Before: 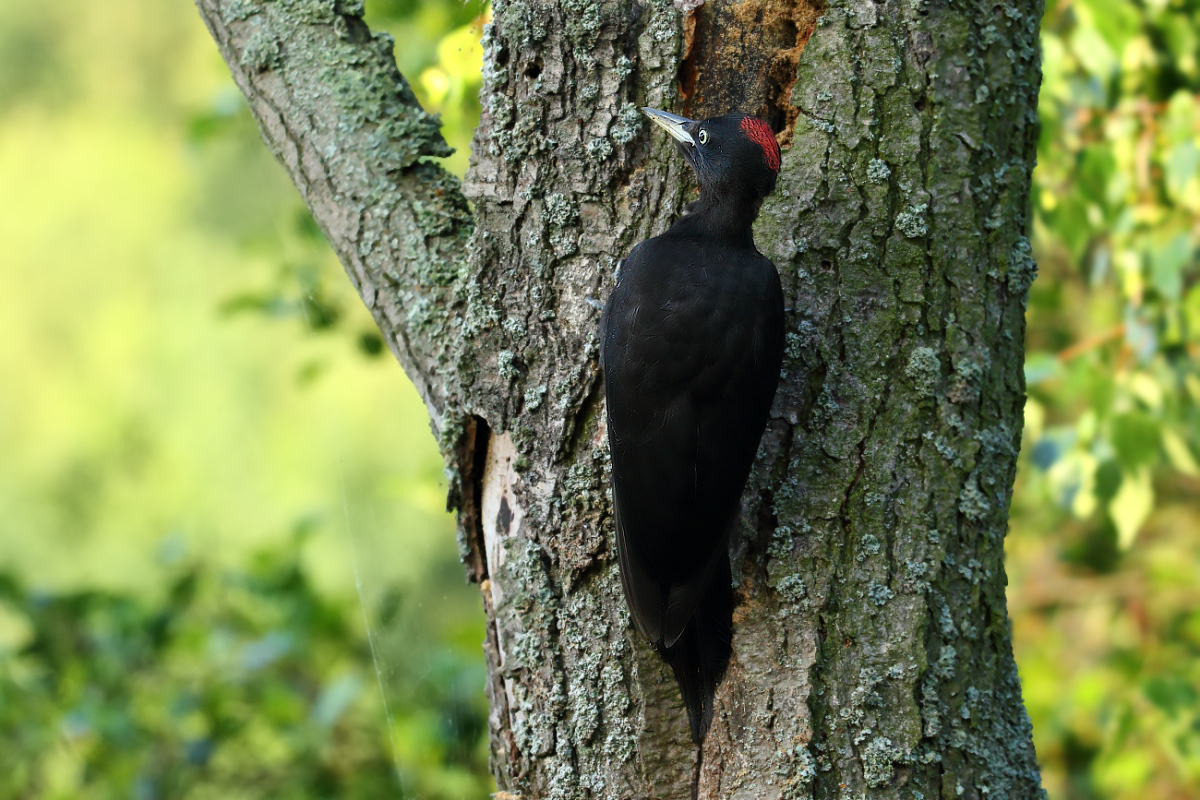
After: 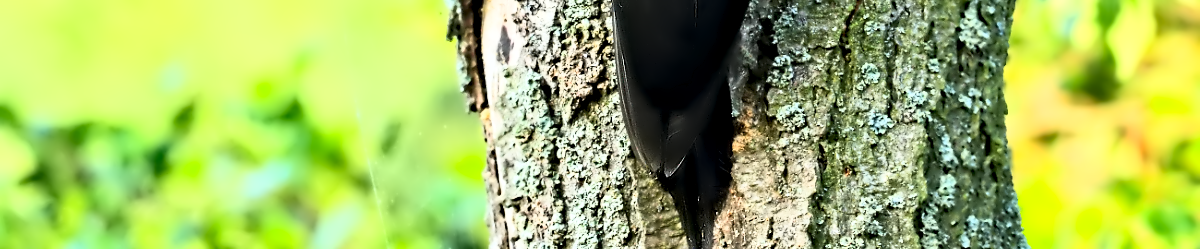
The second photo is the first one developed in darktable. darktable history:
exposure: black level correction 0.001, exposure 0.5 EV, compensate exposure bias true, compensate highlight preservation false
base curve: curves: ch0 [(0, 0) (0.088, 0.125) (0.176, 0.251) (0.354, 0.501) (0.613, 0.749) (1, 0.877)]
crop and rotate: top 58.928%, bottom 9.863%
contrast equalizer: octaves 7, y [[0.5, 0.542, 0.583, 0.625, 0.667, 0.708], [0.5 ×6], [0.5 ×6], [0, 0.033, 0.067, 0.1, 0.133, 0.167], [0, 0.05, 0.1, 0.15, 0.2, 0.25]]
contrast brightness saturation: contrast 0.196, brightness 0.158, saturation 0.229
